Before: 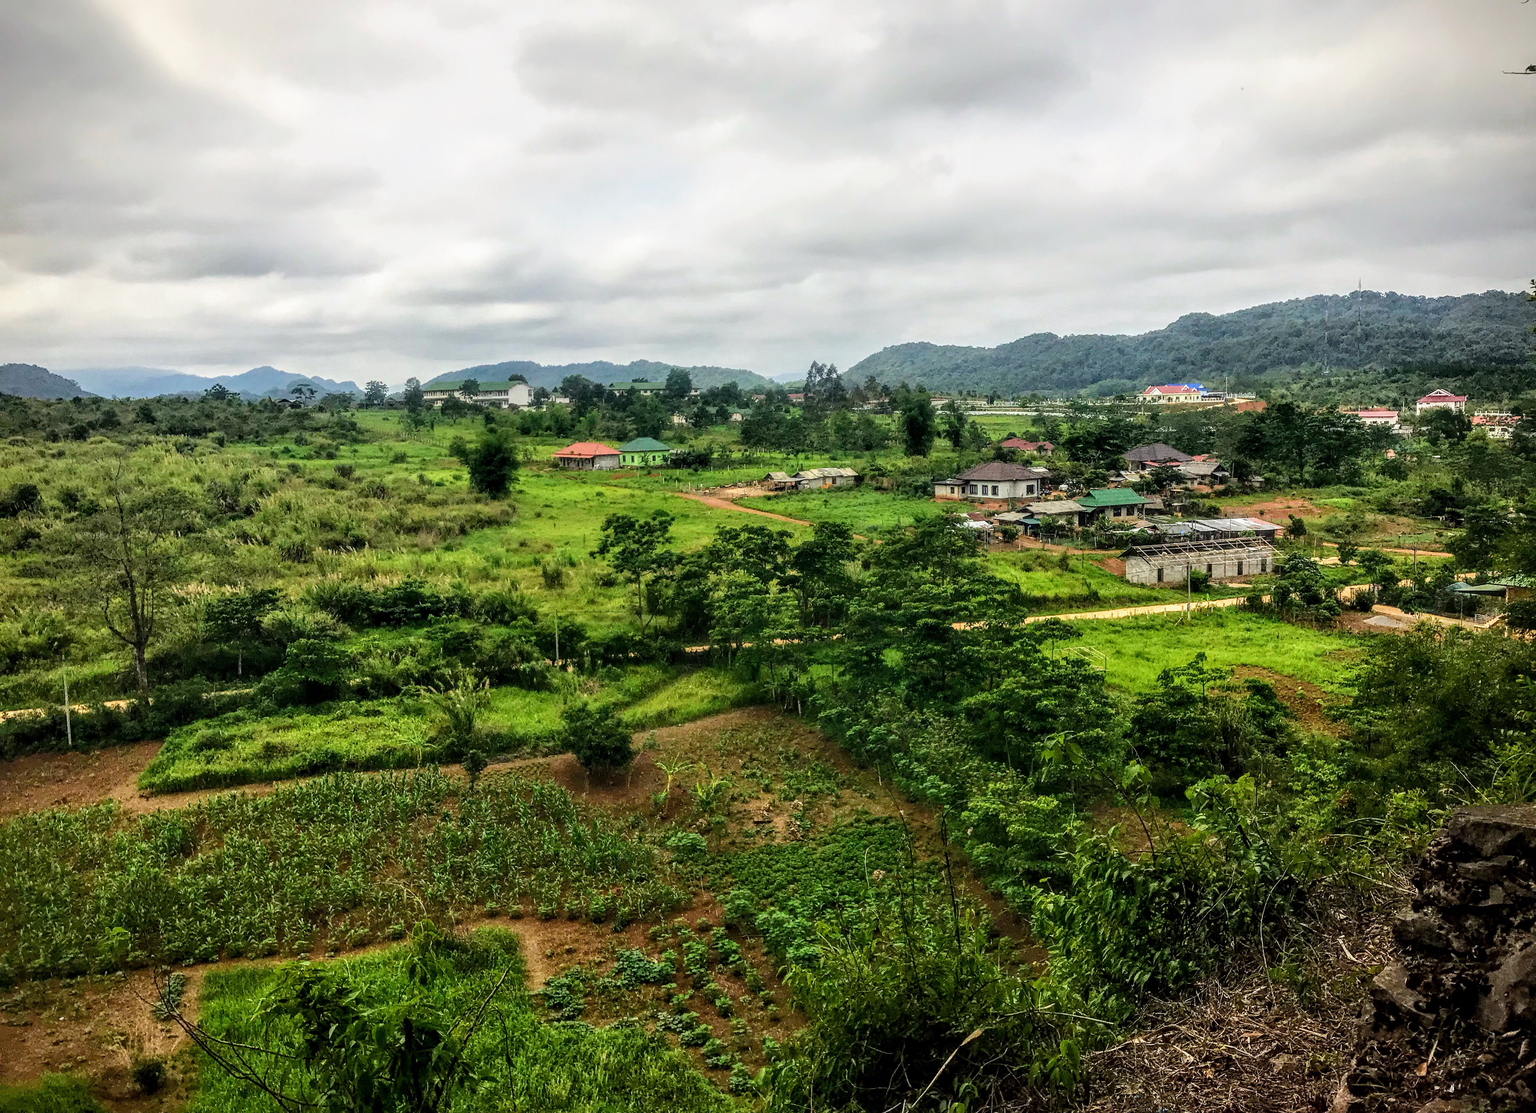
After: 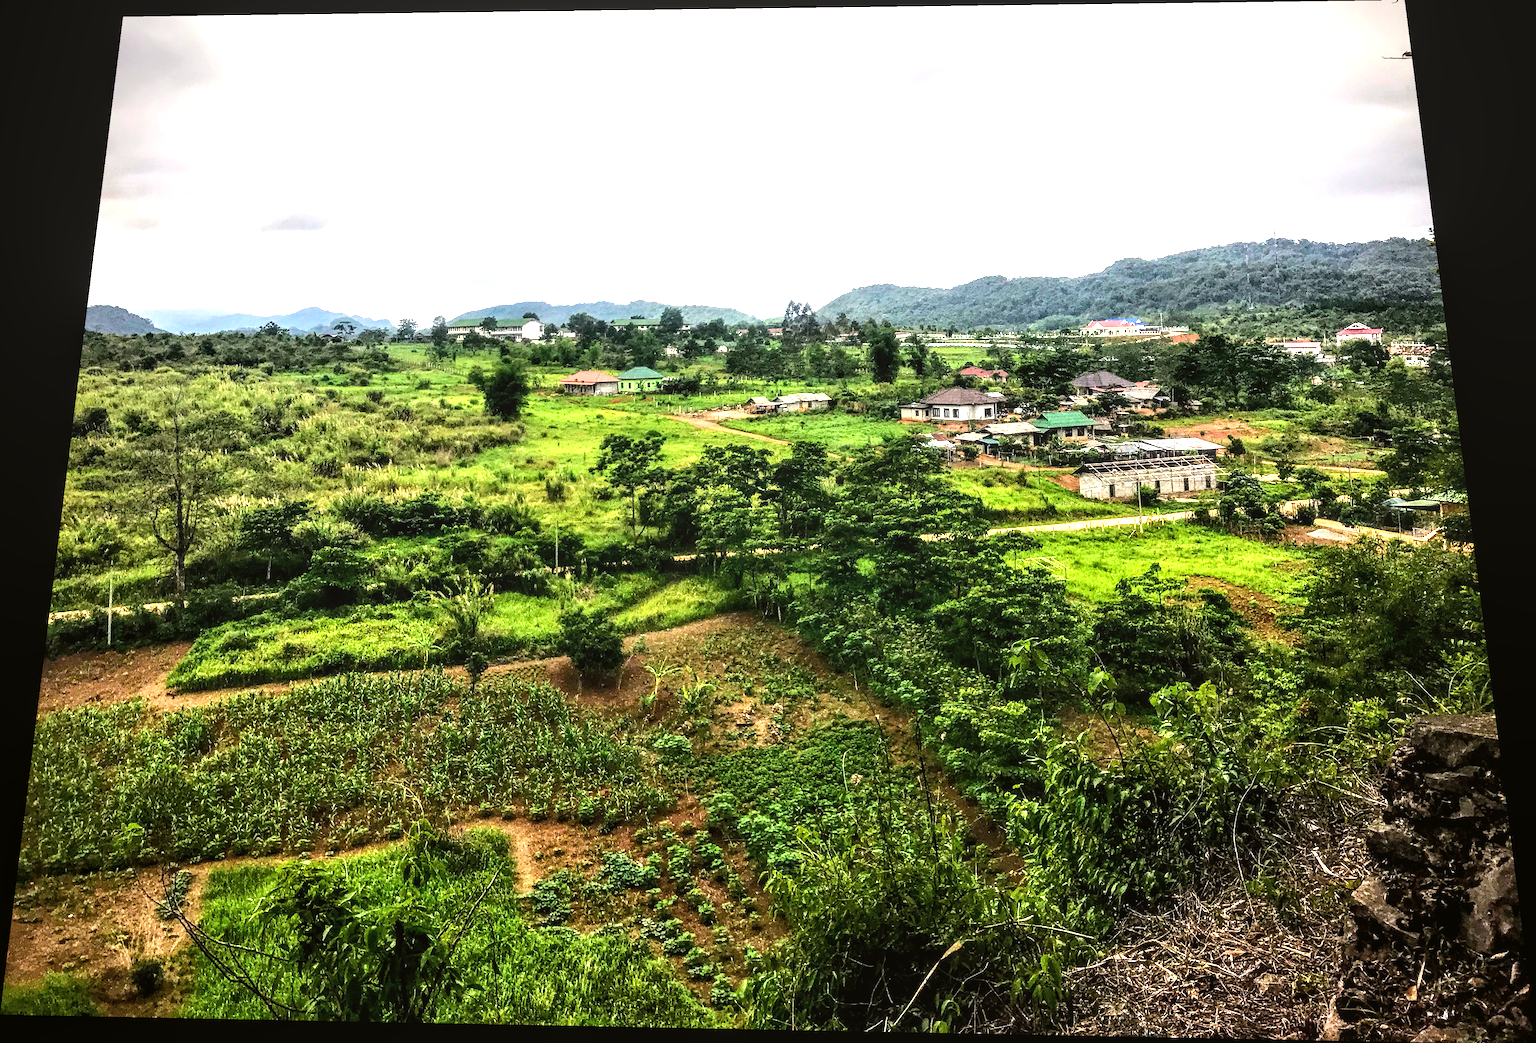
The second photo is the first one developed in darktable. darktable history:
rotate and perspective: rotation 0.128°, lens shift (vertical) -0.181, lens shift (horizontal) -0.044, shear 0.001, automatic cropping off
exposure: exposure 0.6 EV, compensate highlight preservation false
local contrast: detail 110%
tone equalizer: -8 EV -0.75 EV, -7 EV -0.7 EV, -6 EV -0.6 EV, -5 EV -0.4 EV, -3 EV 0.4 EV, -2 EV 0.6 EV, -1 EV 0.7 EV, +0 EV 0.75 EV, edges refinement/feathering 500, mask exposure compensation -1.57 EV, preserve details no
color correction: highlights a* 3.12, highlights b* -1.55, shadows a* -0.101, shadows b* 2.52, saturation 0.98
